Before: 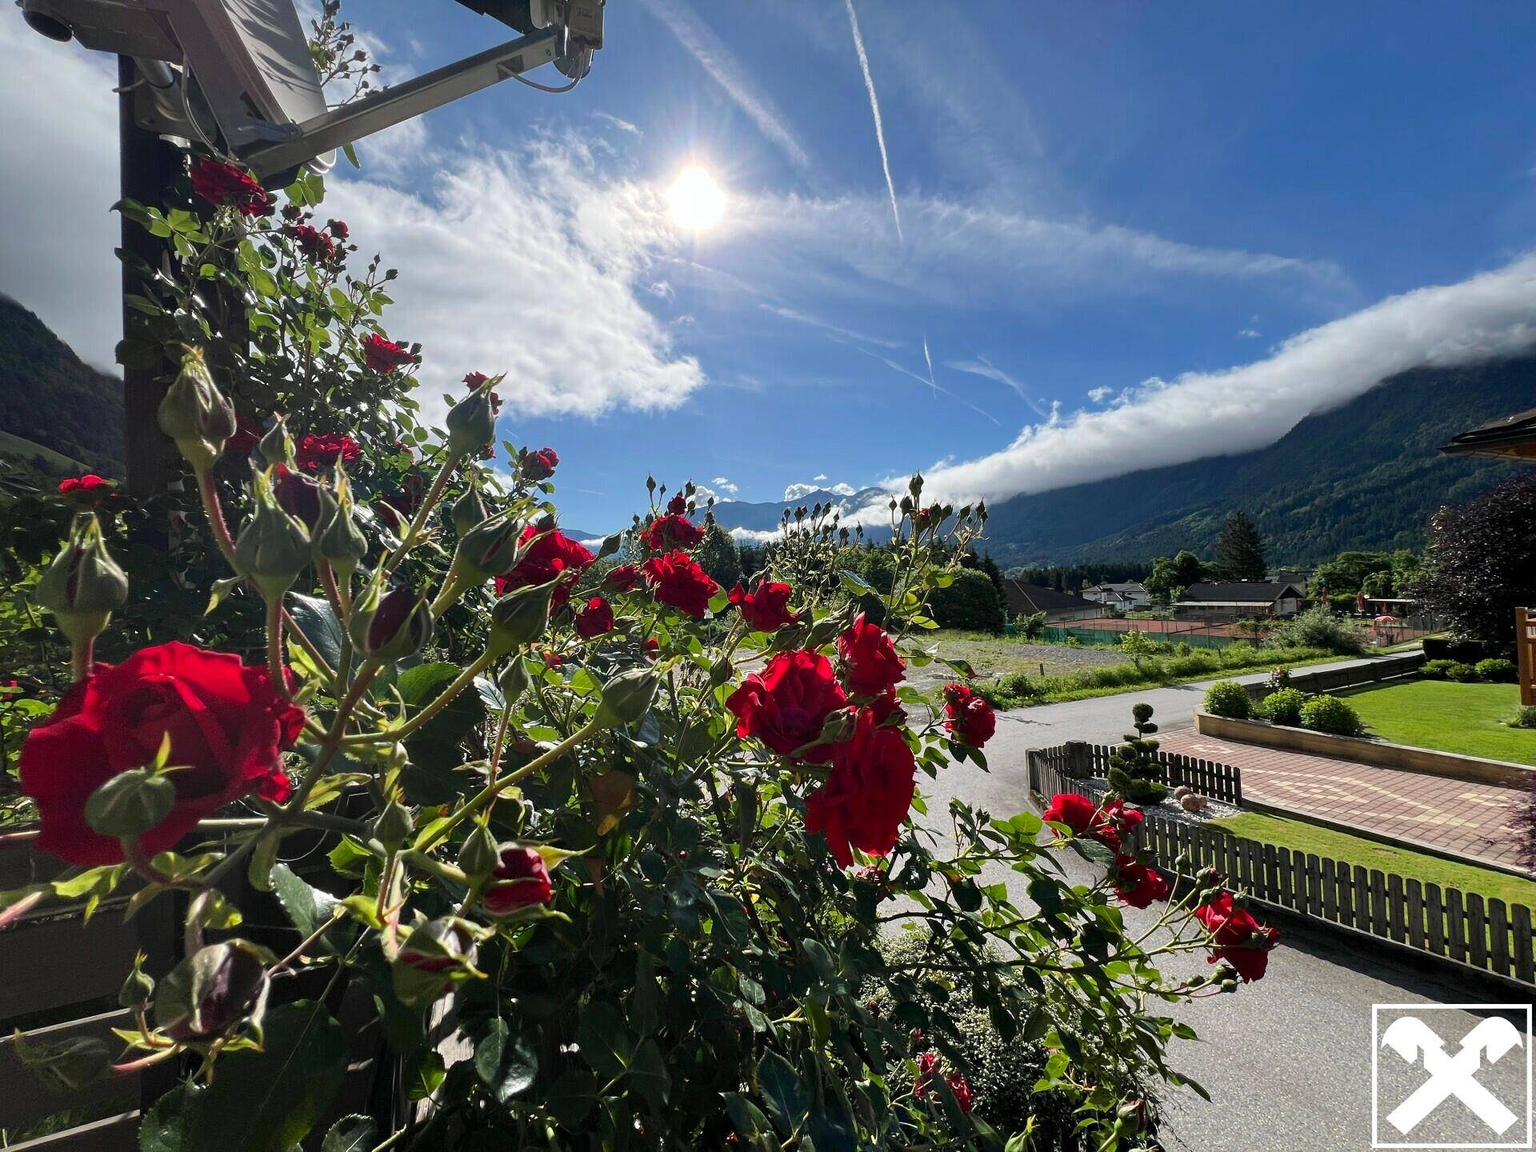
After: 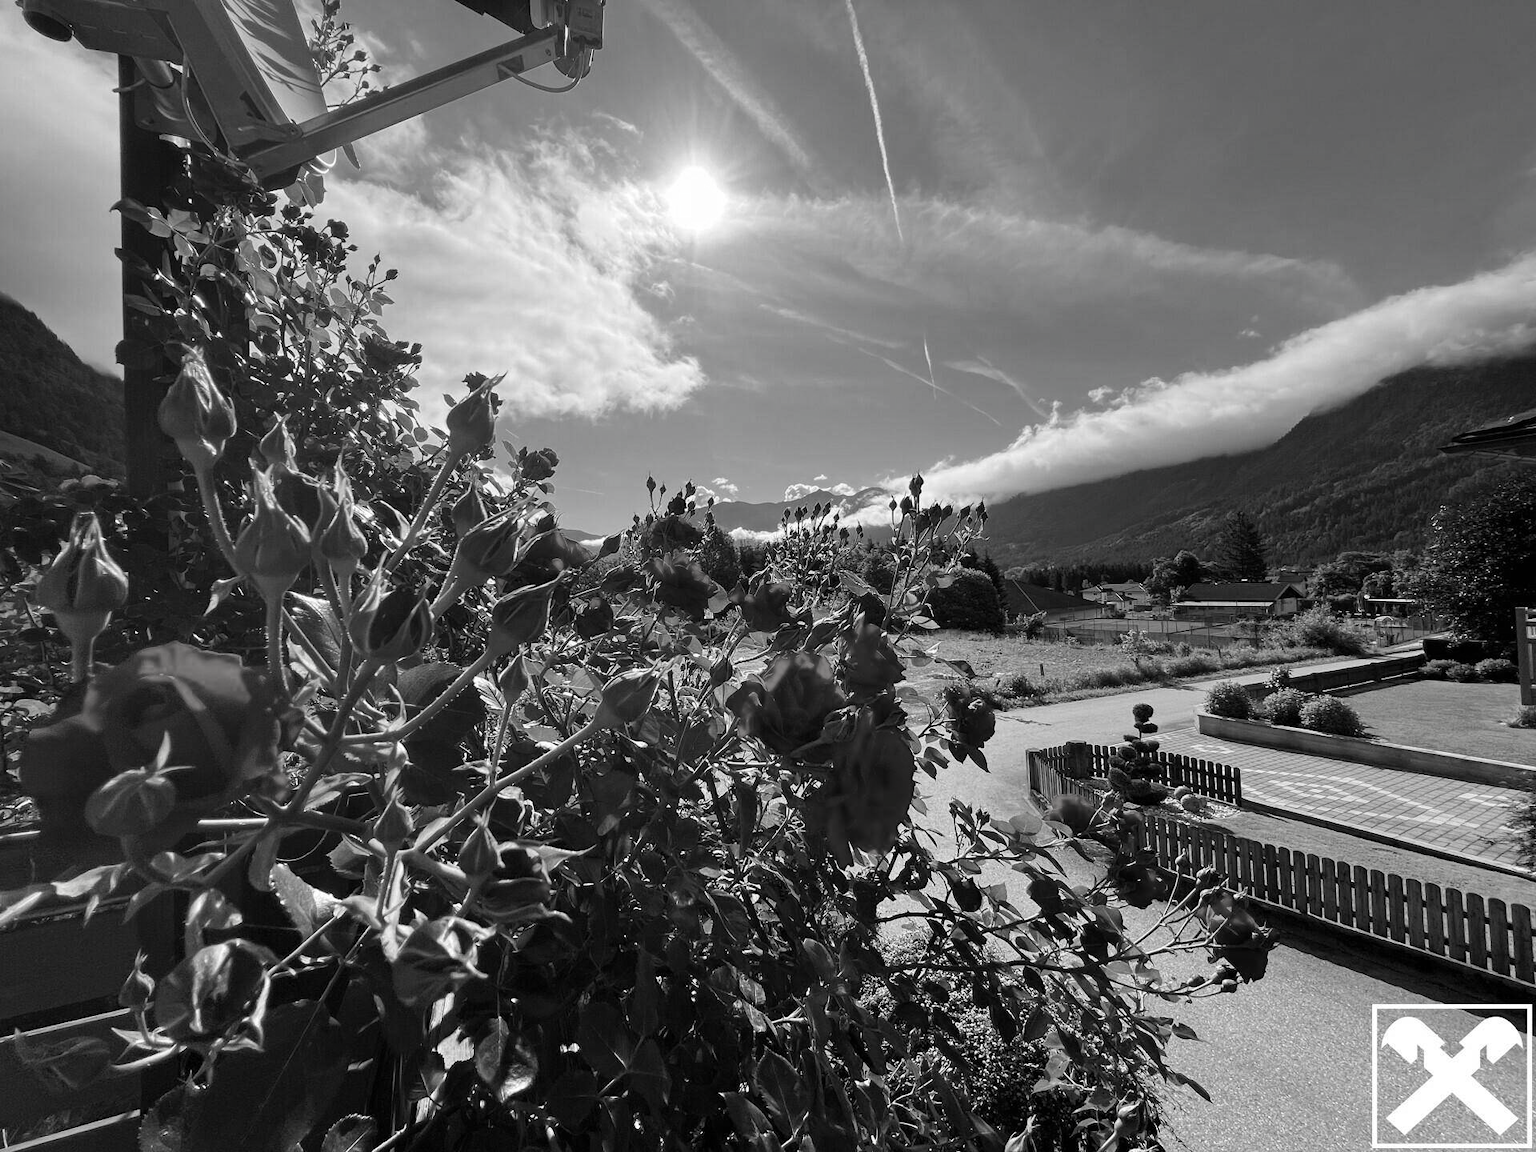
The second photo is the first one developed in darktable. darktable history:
contrast brightness saturation: saturation -0.989
